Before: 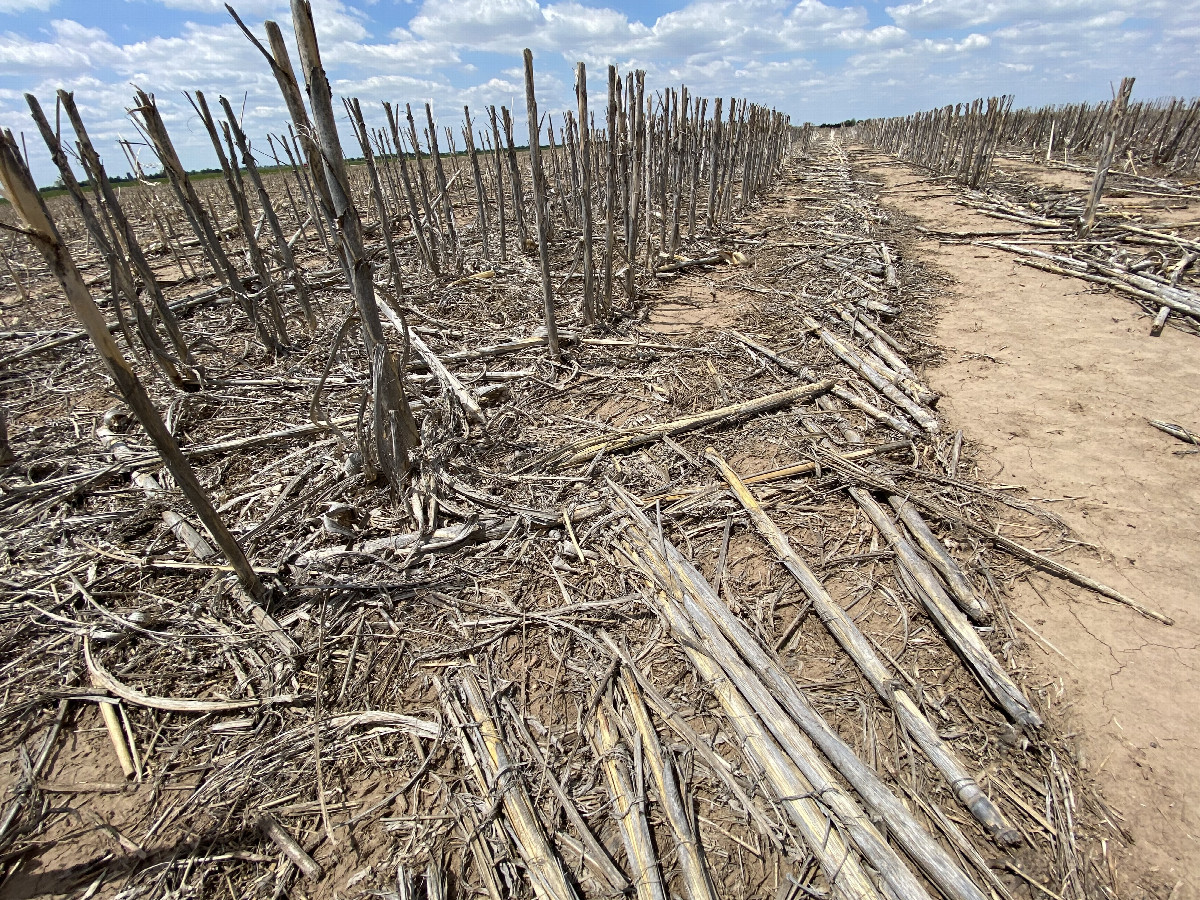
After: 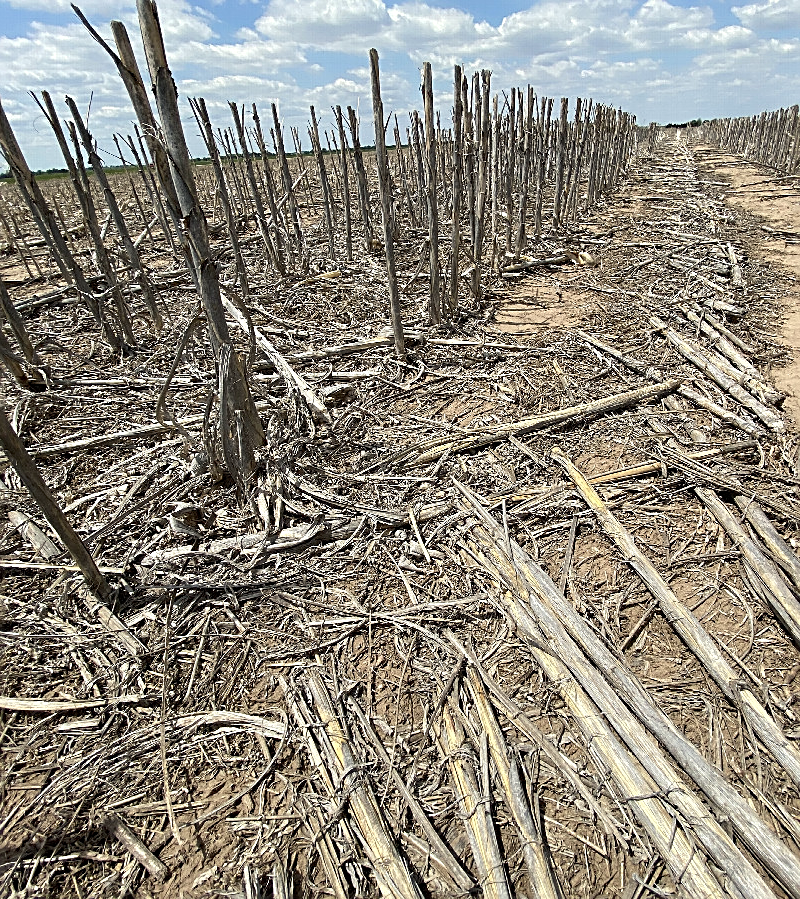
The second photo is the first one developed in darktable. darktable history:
color balance rgb: shadows lift › chroma 1.005%, shadows lift › hue 216.9°, highlights gain › luminance 6.67%, highlights gain › chroma 1.957%, highlights gain › hue 93.23°, perceptual saturation grading › global saturation -2.452%, perceptual saturation grading › highlights -7.788%, perceptual saturation grading › mid-tones 7.346%, perceptual saturation grading › shadows 3.213%
sharpen: on, module defaults
crop and rotate: left 12.892%, right 20.427%
